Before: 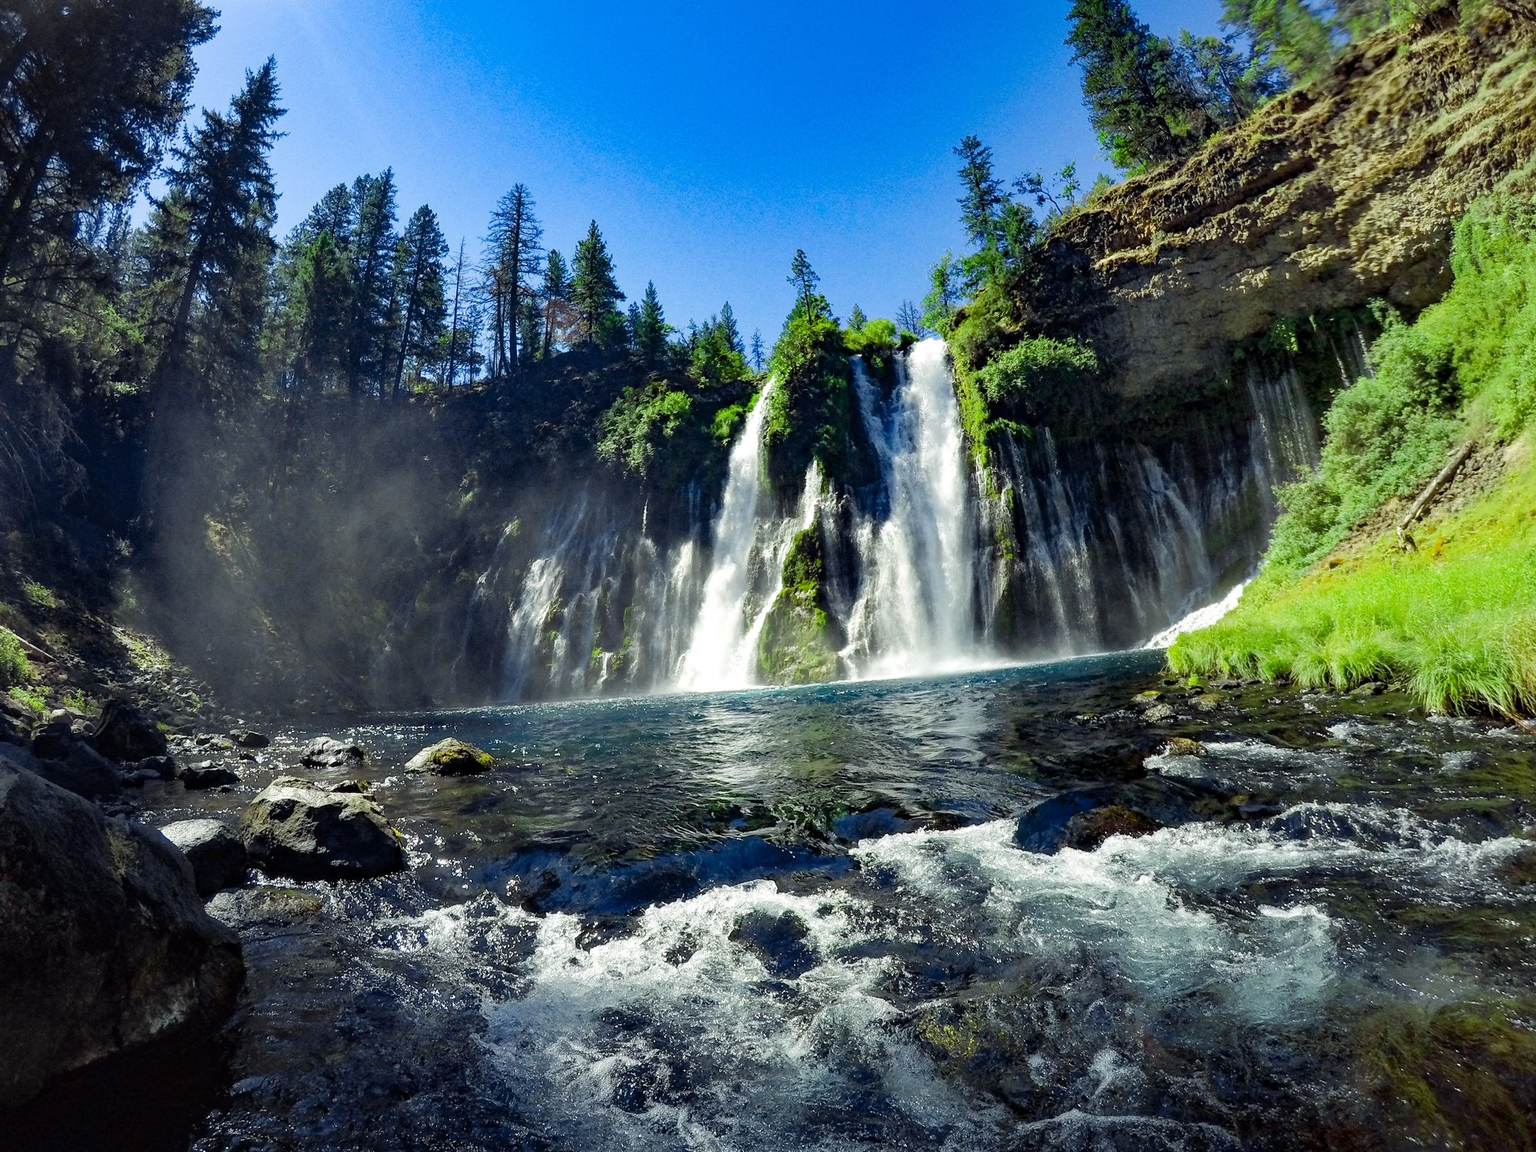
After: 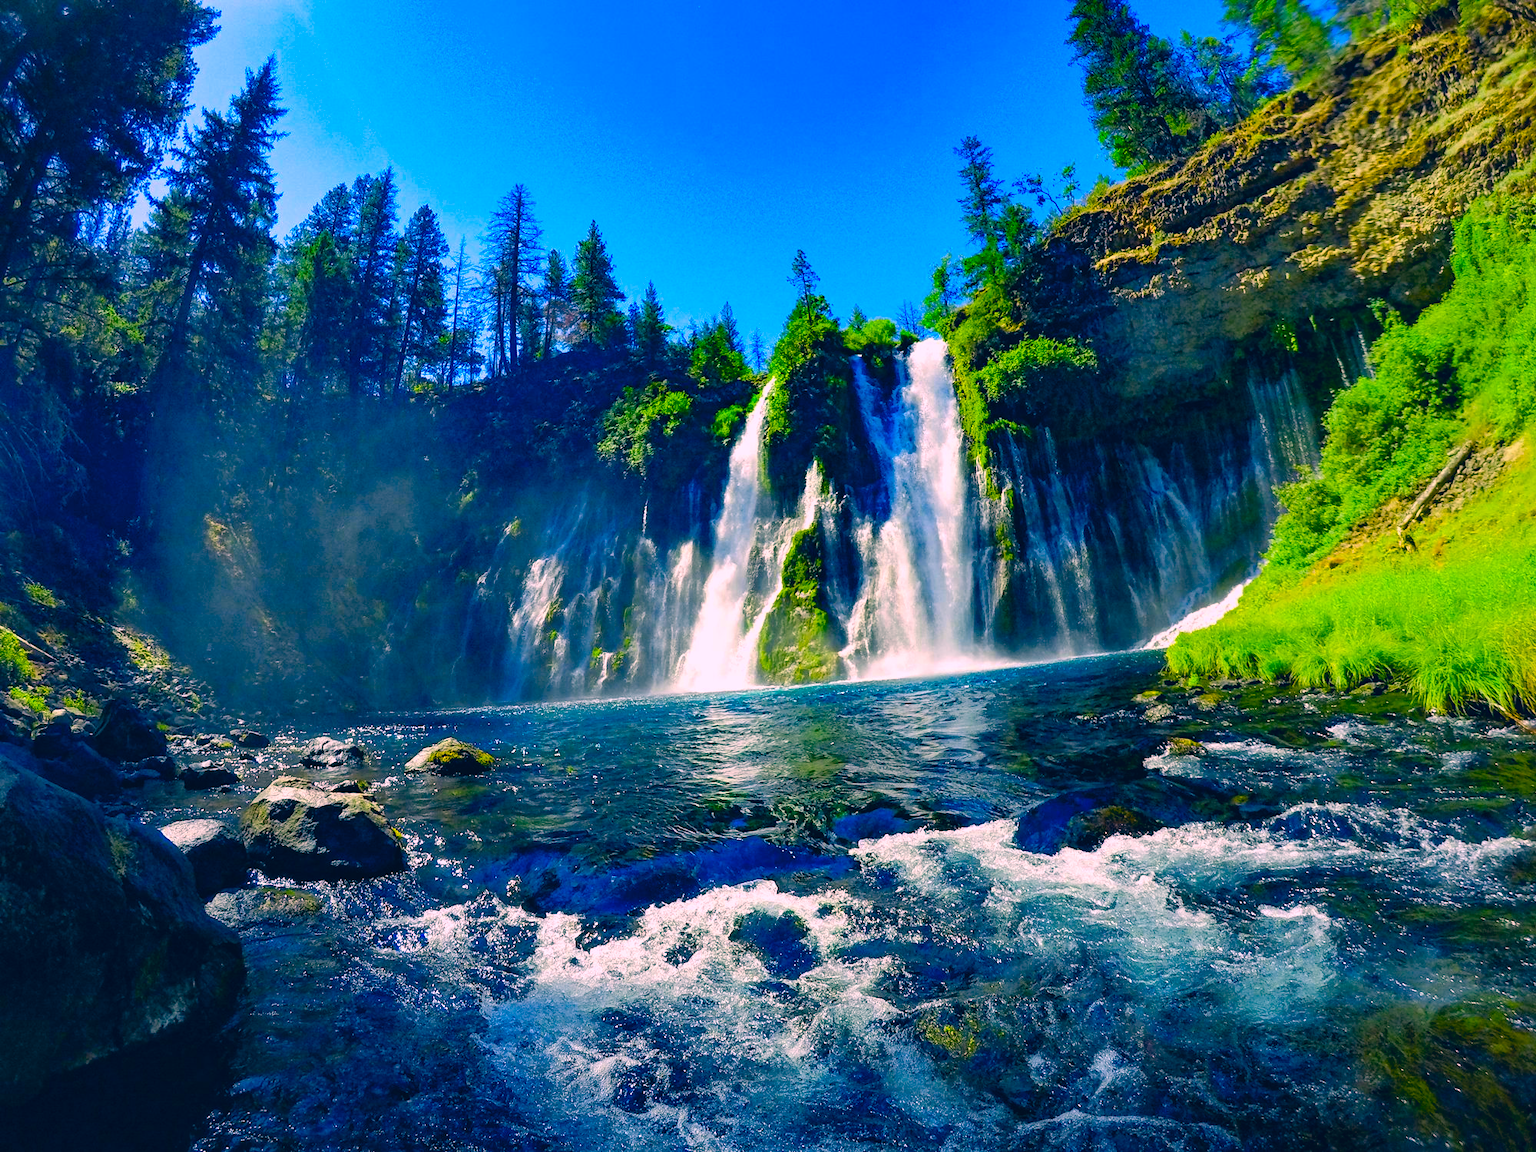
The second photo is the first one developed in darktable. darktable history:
color correction: highlights a* 17.44, highlights b* 0.27, shadows a* -15.12, shadows b* -14.23, saturation 1.47
color balance rgb: linear chroma grading › global chroma 15.394%, perceptual saturation grading › global saturation 31.238%
